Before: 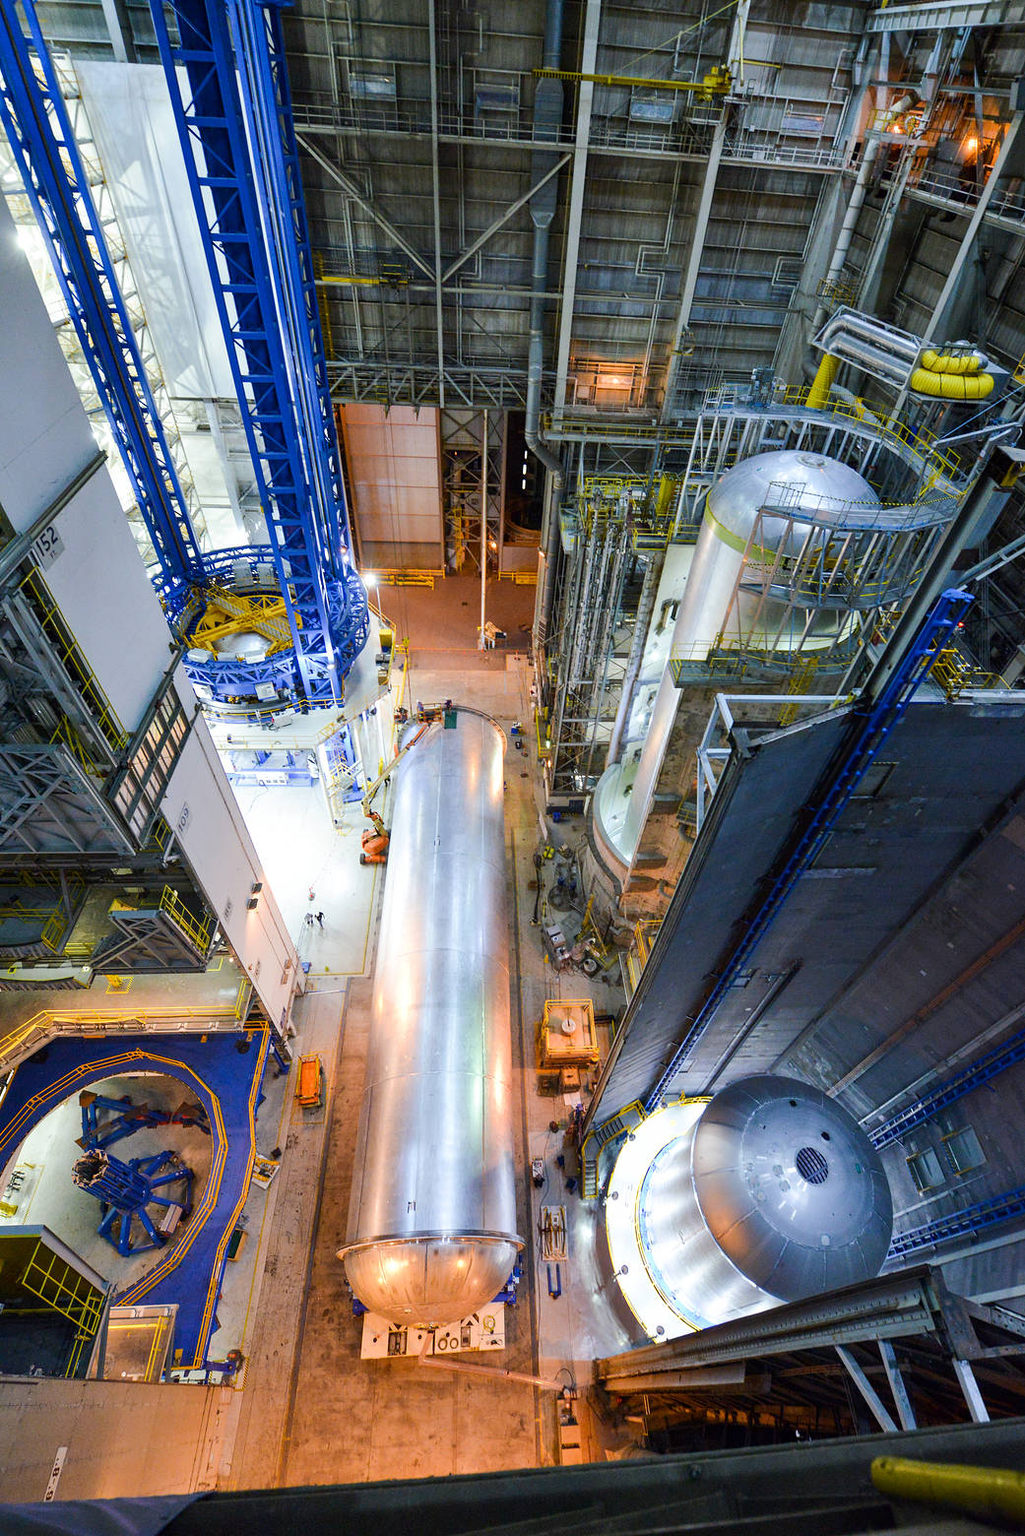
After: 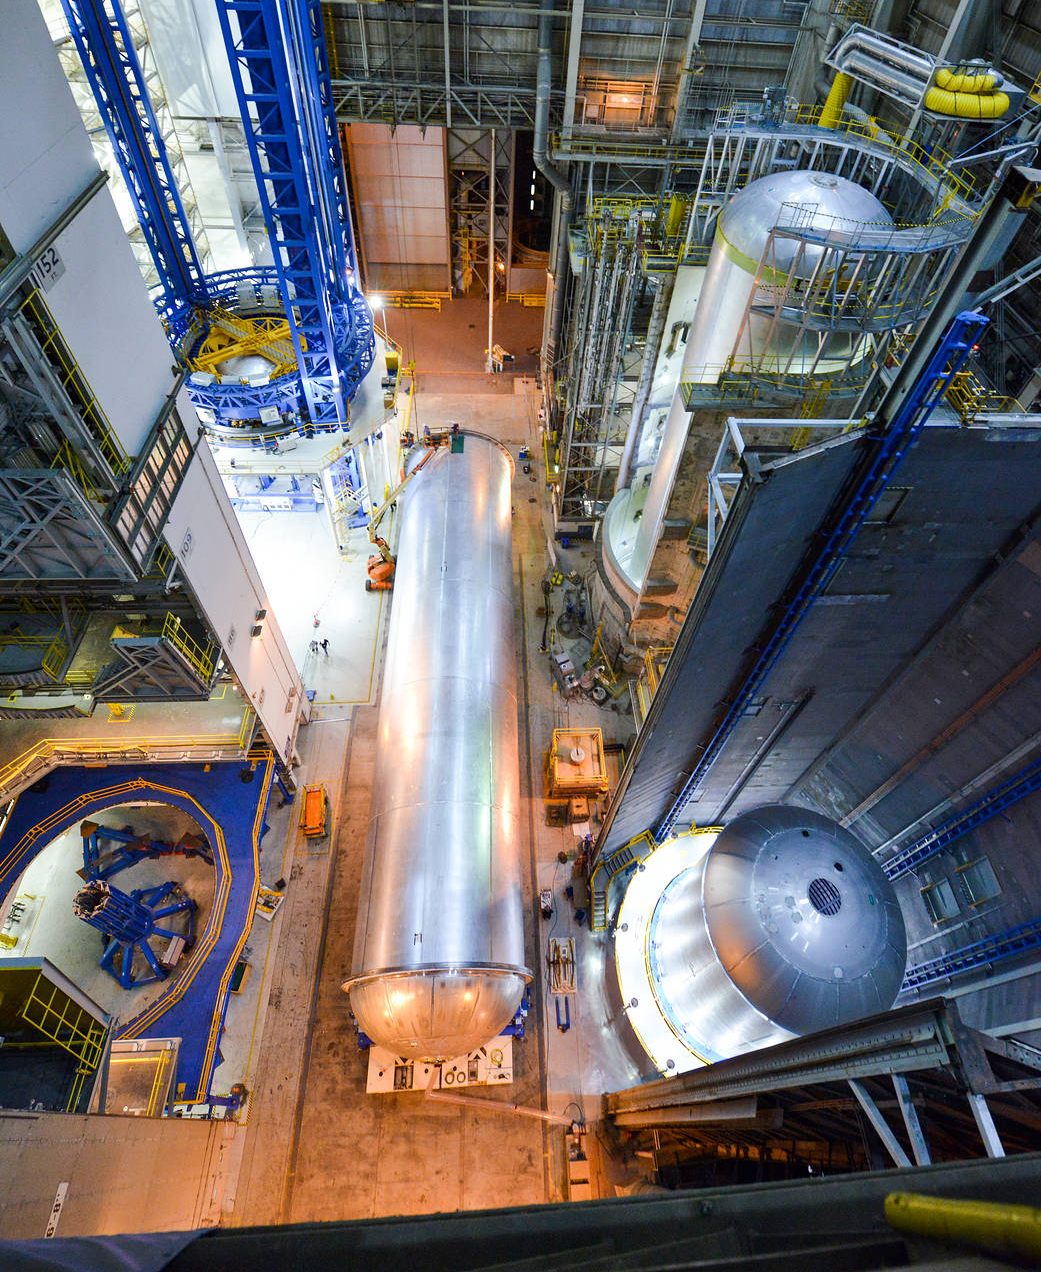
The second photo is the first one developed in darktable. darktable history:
crop and rotate: top 18.45%
